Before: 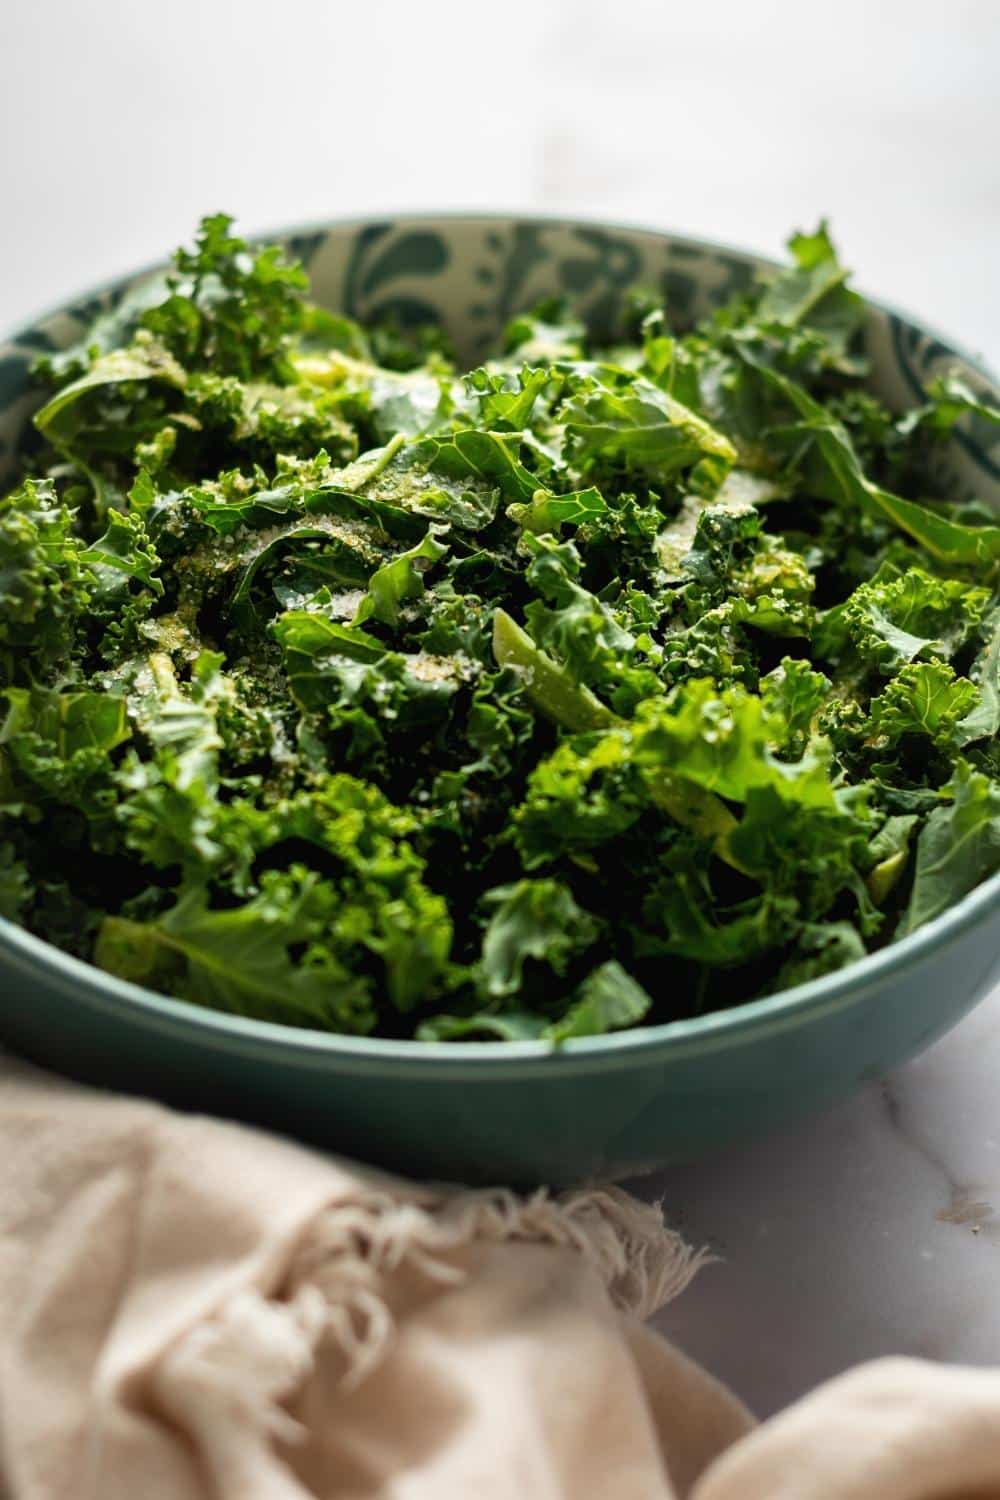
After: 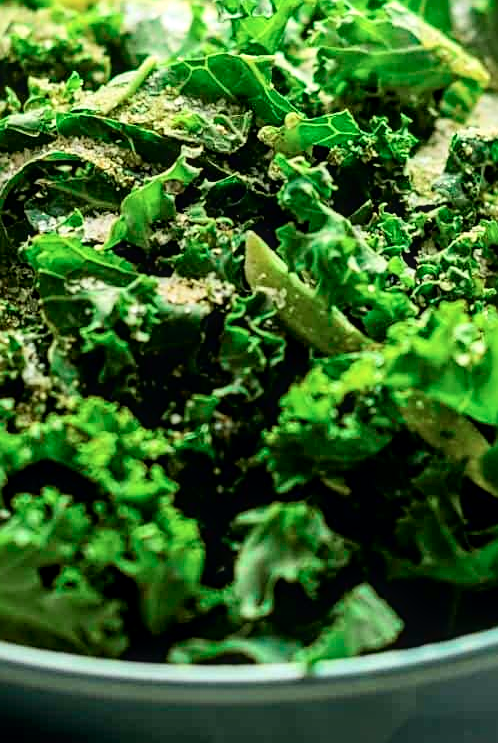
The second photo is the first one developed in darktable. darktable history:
crop: left 24.893%, top 25.138%, right 25.214%, bottom 25.319%
tone curve: curves: ch0 [(0, 0) (0.051, 0.027) (0.096, 0.071) (0.219, 0.248) (0.428, 0.52) (0.596, 0.713) (0.727, 0.823) (0.859, 0.924) (1, 1)]; ch1 [(0, 0) (0.1, 0.038) (0.318, 0.221) (0.413, 0.325) (0.443, 0.412) (0.483, 0.474) (0.503, 0.501) (0.516, 0.515) (0.548, 0.575) (0.561, 0.596) (0.594, 0.647) (0.666, 0.701) (1, 1)]; ch2 [(0, 0) (0.453, 0.435) (0.479, 0.476) (0.504, 0.5) (0.52, 0.526) (0.557, 0.585) (0.583, 0.608) (0.824, 0.815) (1, 1)], color space Lab, independent channels, preserve colors none
local contrast: on, module defaults
sharpen: on, module defaults
